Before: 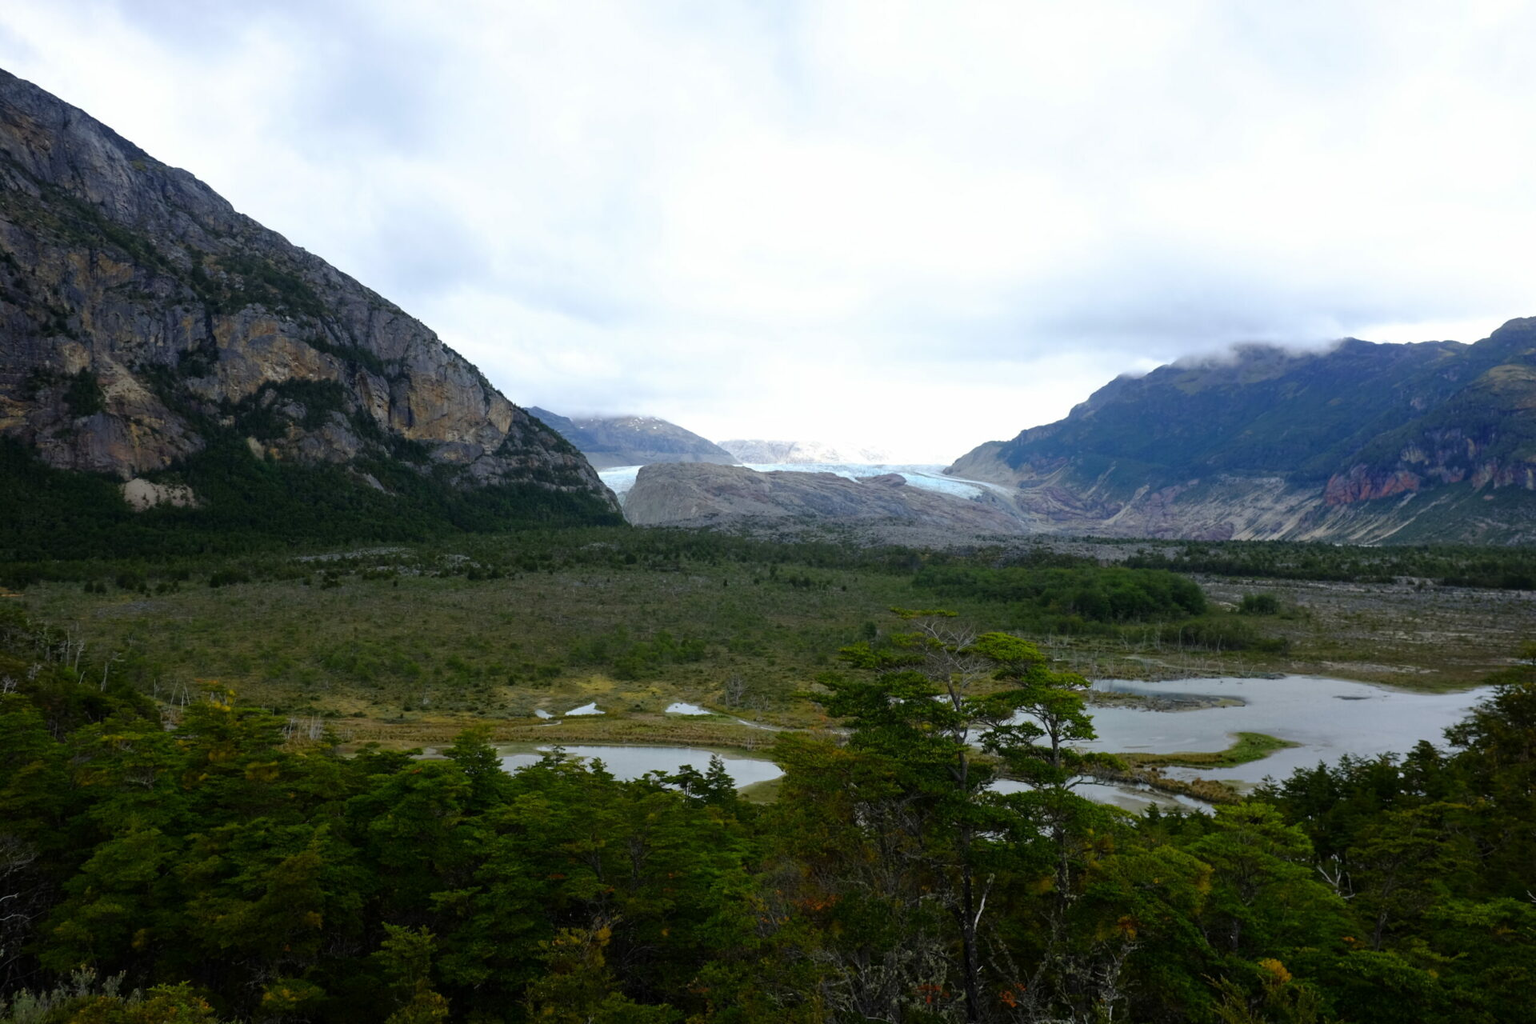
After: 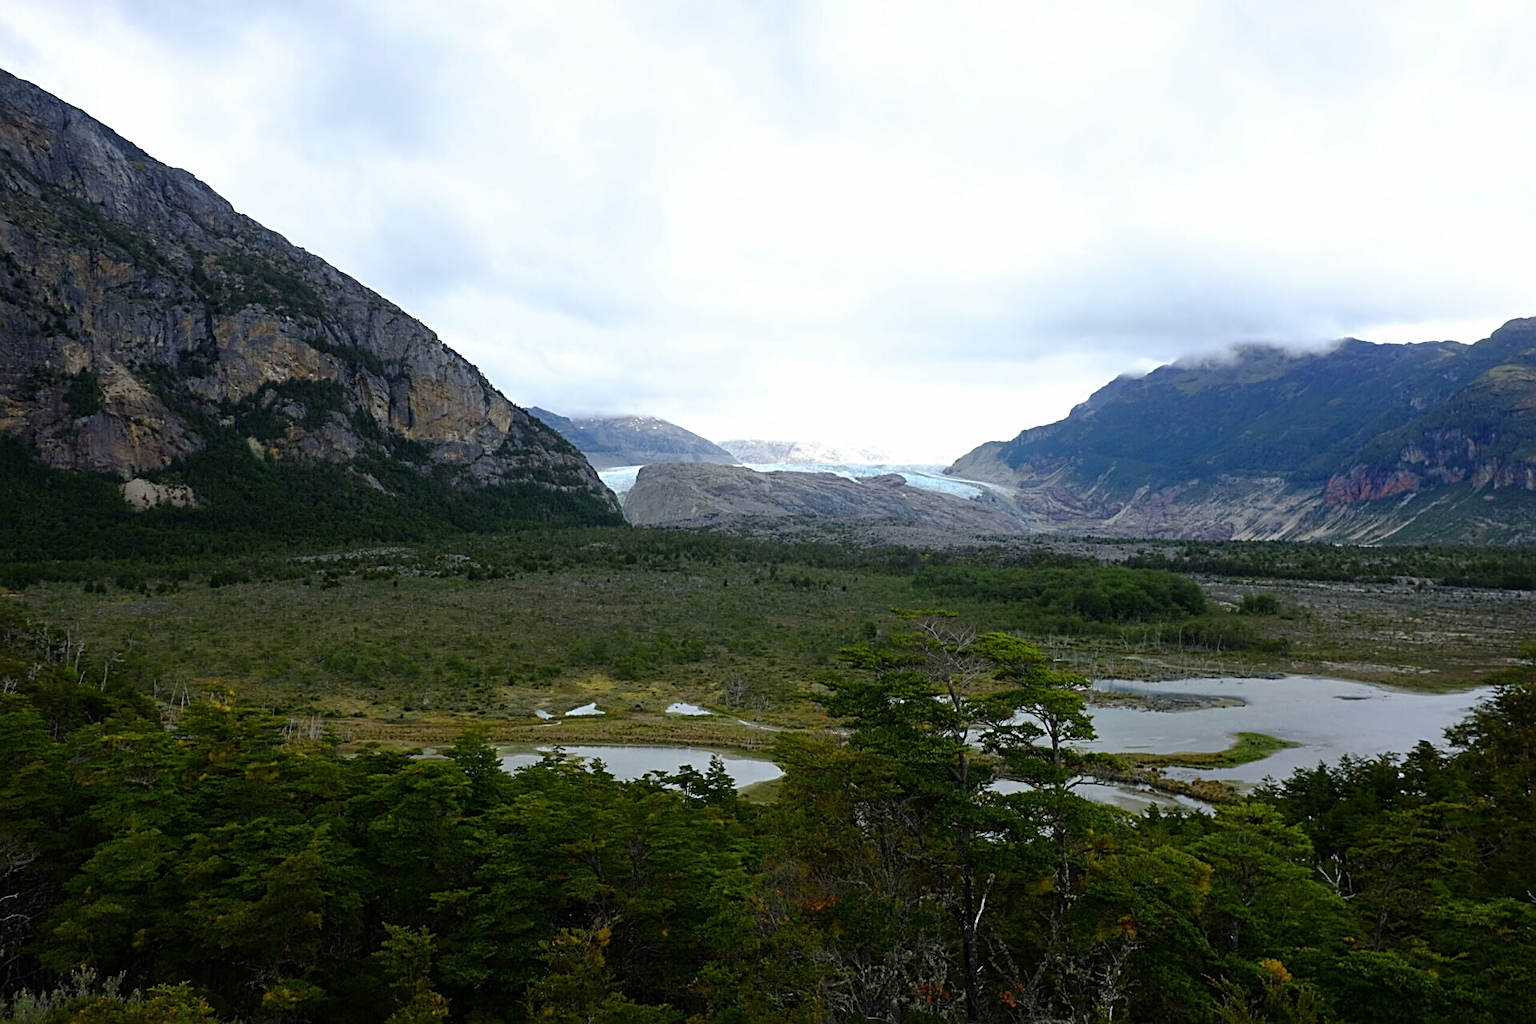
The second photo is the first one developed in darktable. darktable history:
rotate and perspective: automatic cropping off
sharpen: radius 2.531, amount 0.628
tone equalizer: -8 EV 0.06 EV, smoothing diameter 25%, edges refinement/feathering 10, preserve details guided filter
white balance: red 1, blue 1
